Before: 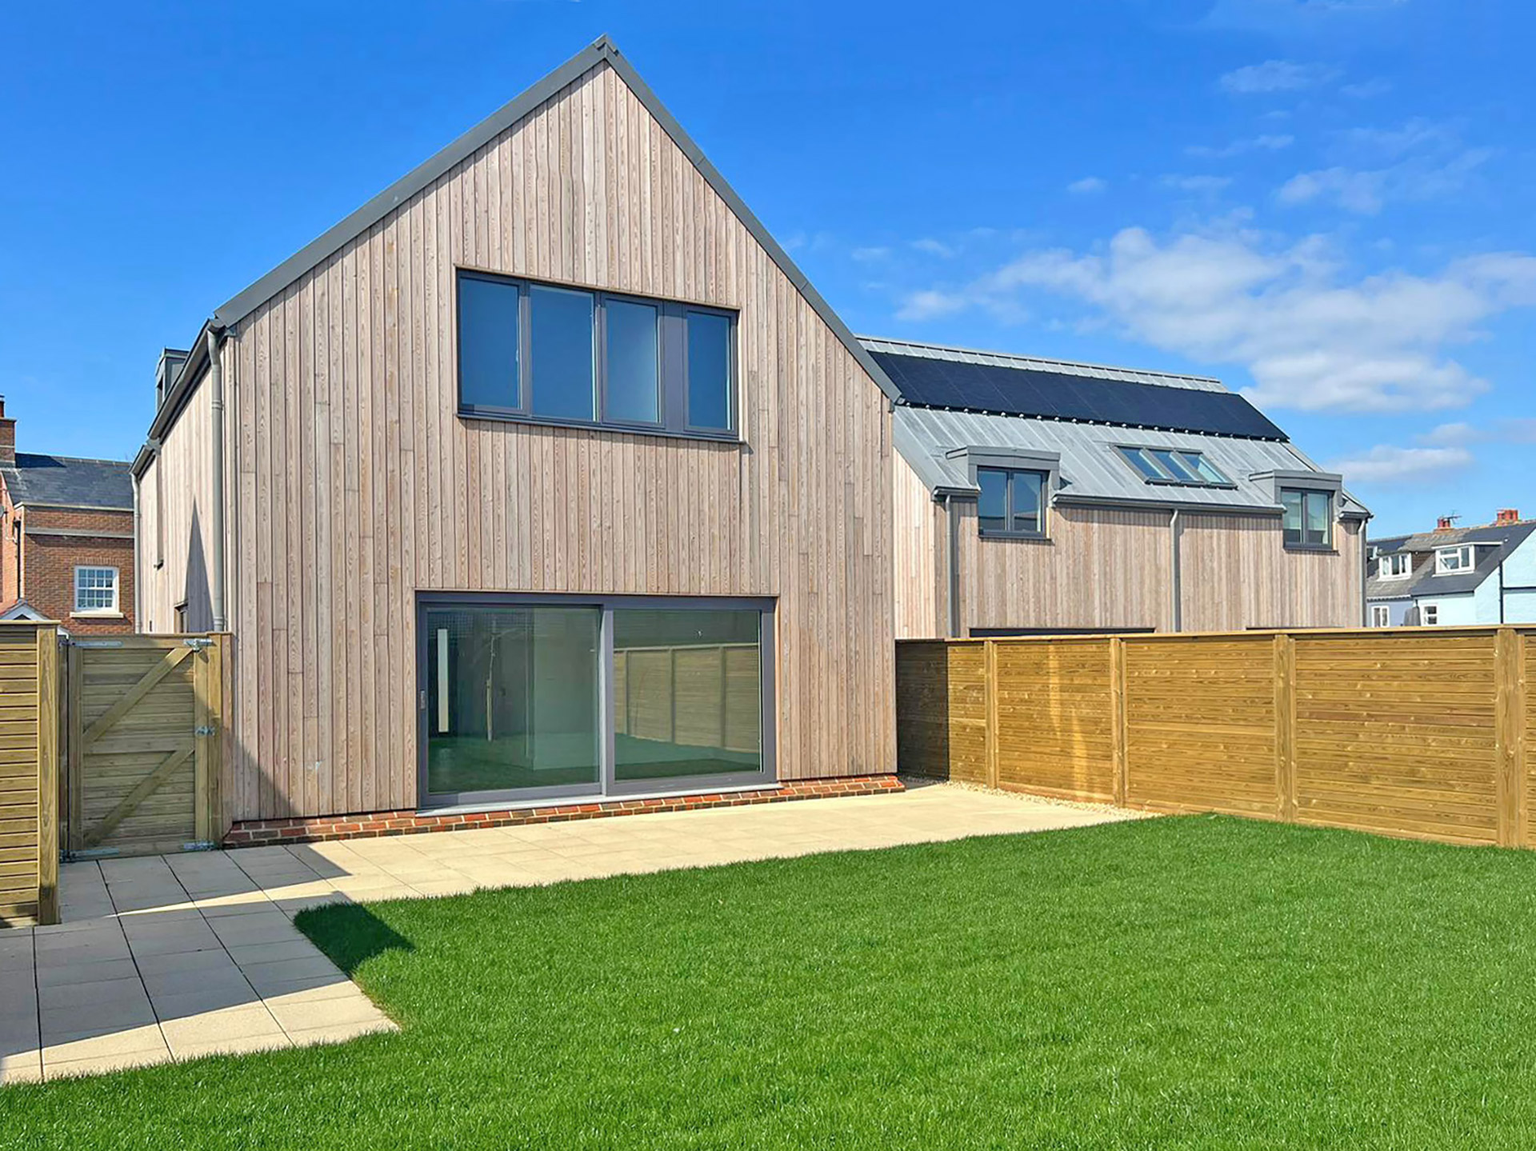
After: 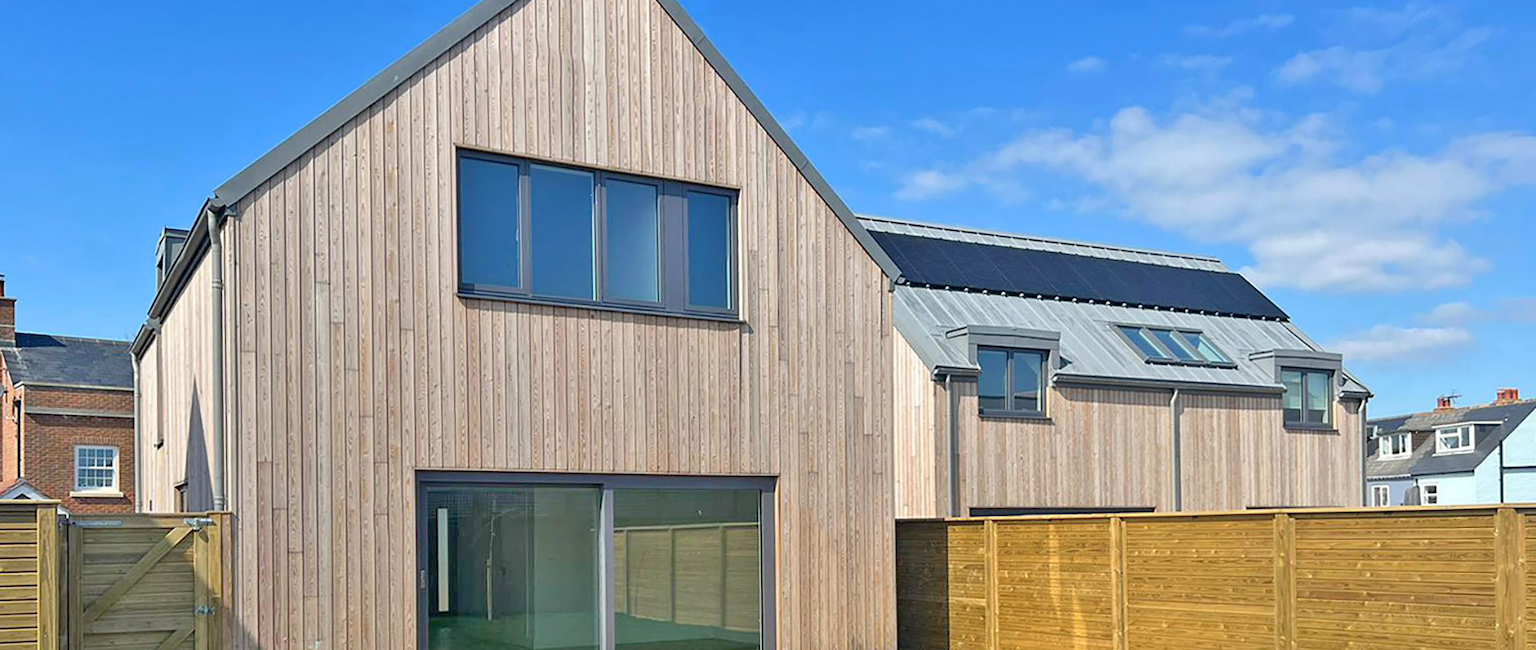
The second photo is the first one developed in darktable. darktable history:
crop and rotate: top 10.545%, bottom 32.906%
